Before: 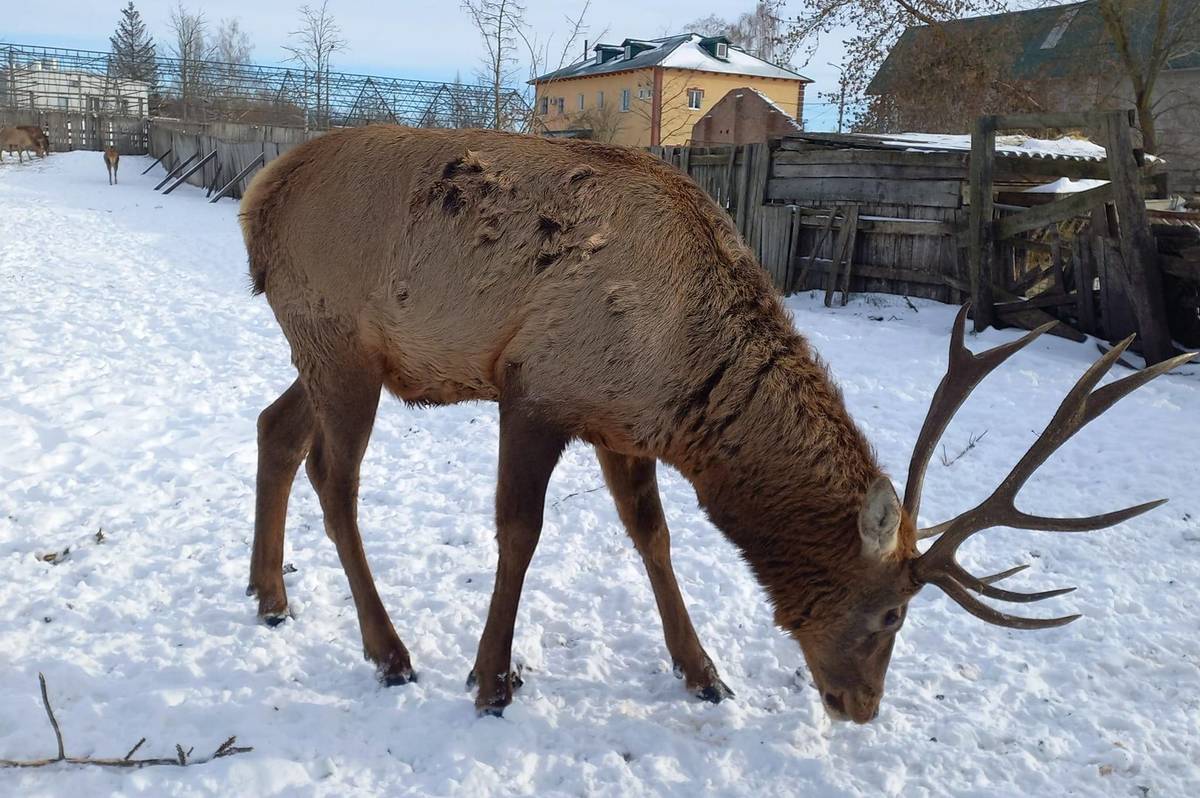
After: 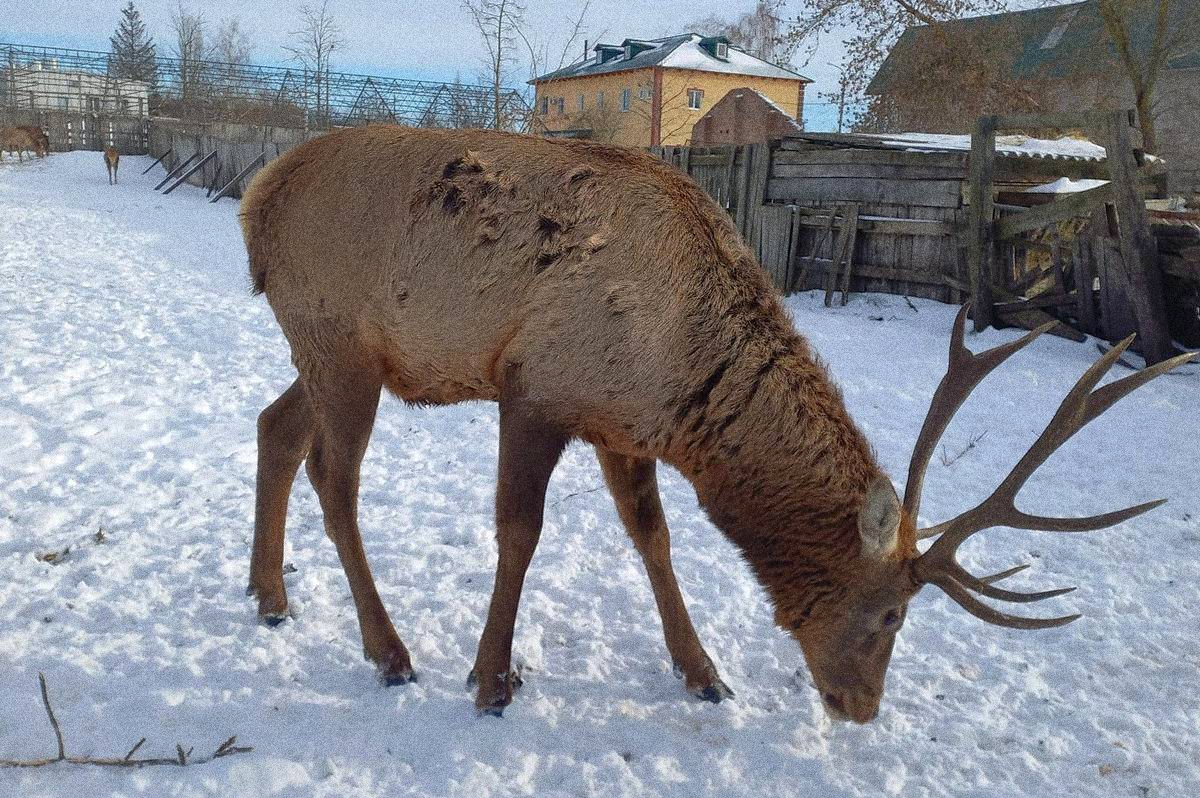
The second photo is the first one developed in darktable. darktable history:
shadows and highlights: on, module defaults
grain: coarseness 14.49 ISO, strength 48.04%, mid-tones bias 35%
